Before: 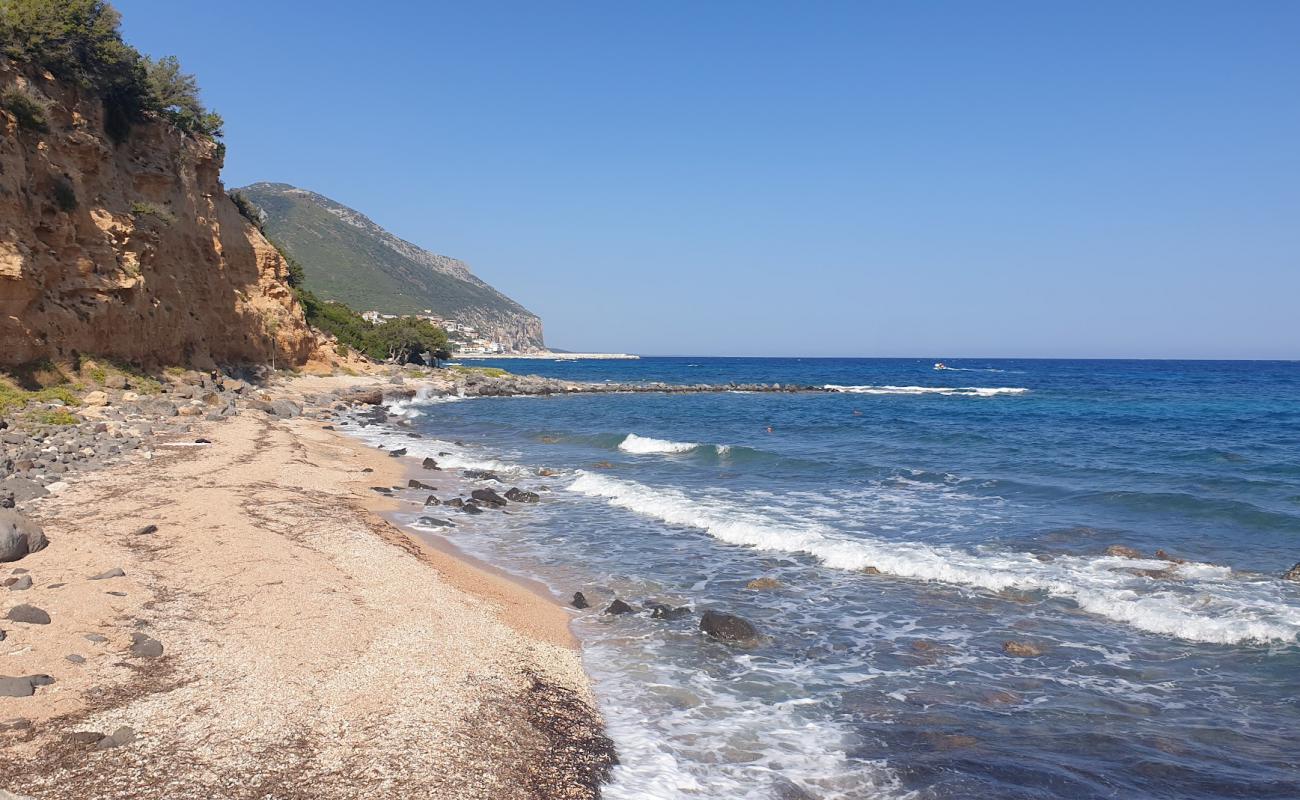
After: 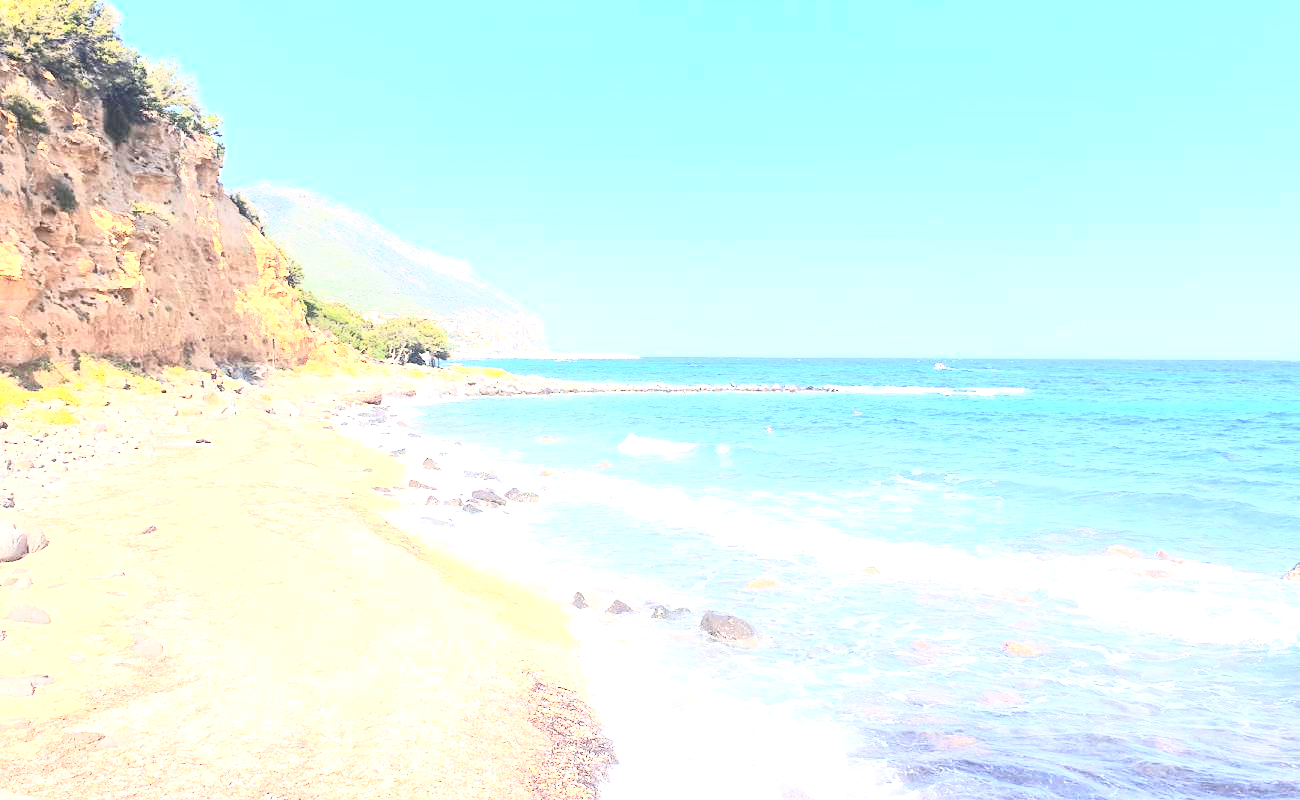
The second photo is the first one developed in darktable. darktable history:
contrast brightness saturation: contrast 0.392, brightness 0.518
exposure: exposure 2.188 EV, compensate highlight preservation false
